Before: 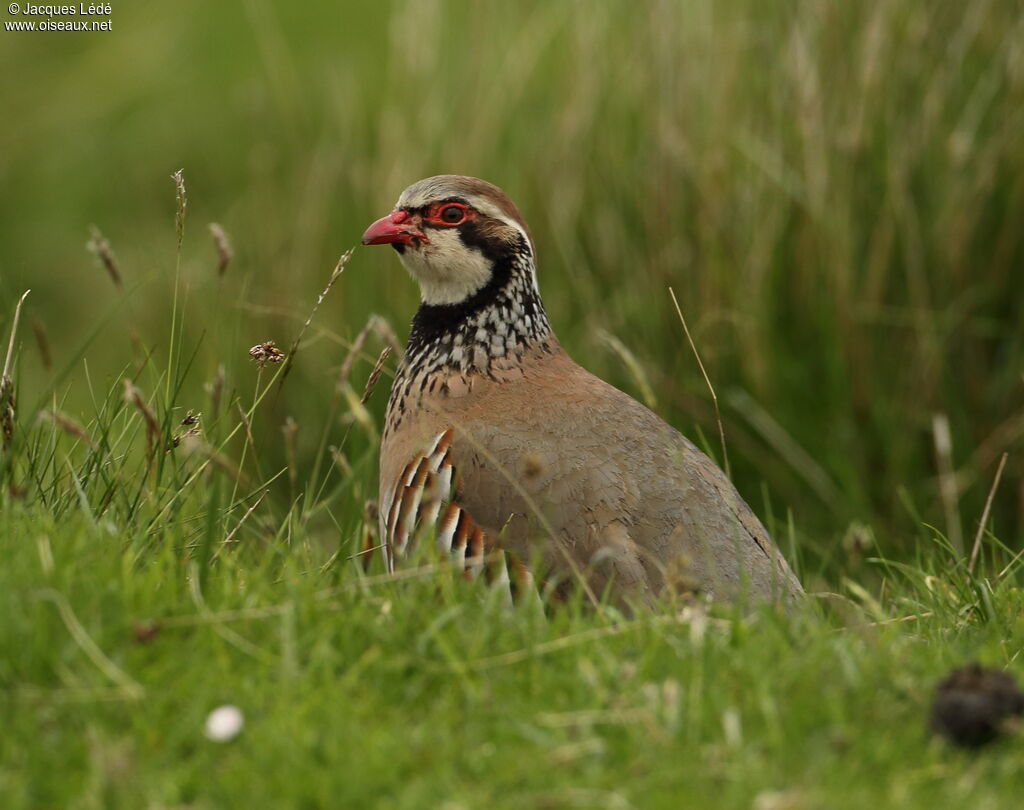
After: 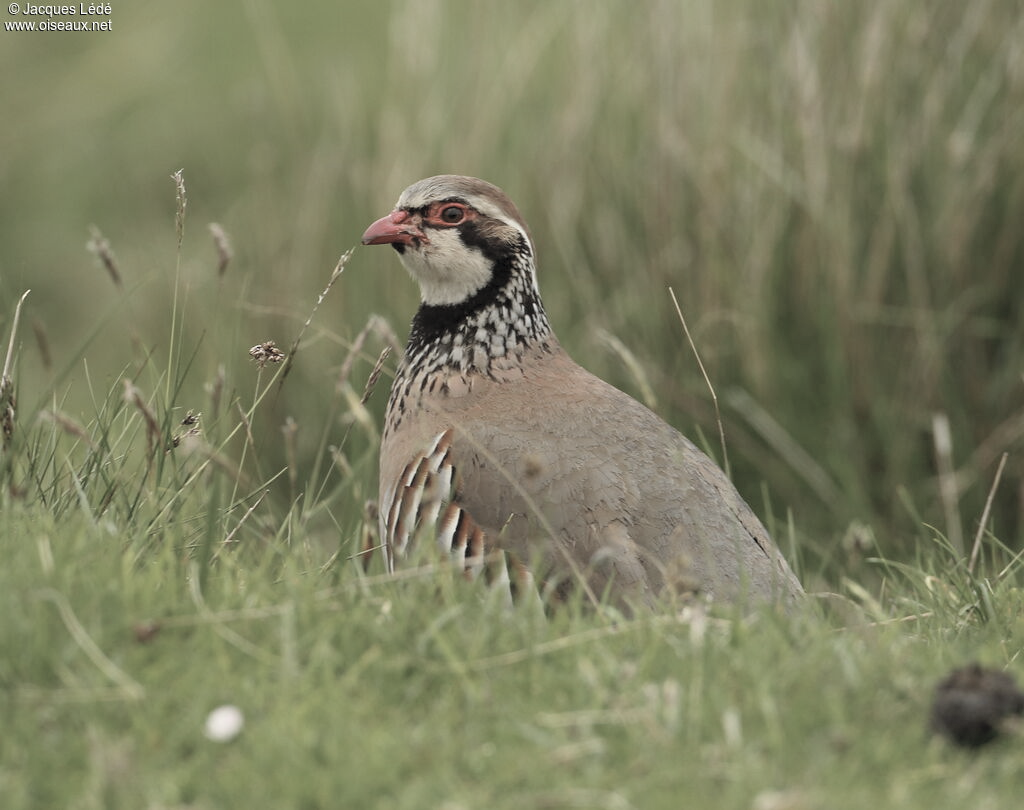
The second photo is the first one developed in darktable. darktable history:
contrast brightness saturation: brightness 0.186, saturation -0.485
color correction: highlights a* 0.021, highlights b* -0.616
